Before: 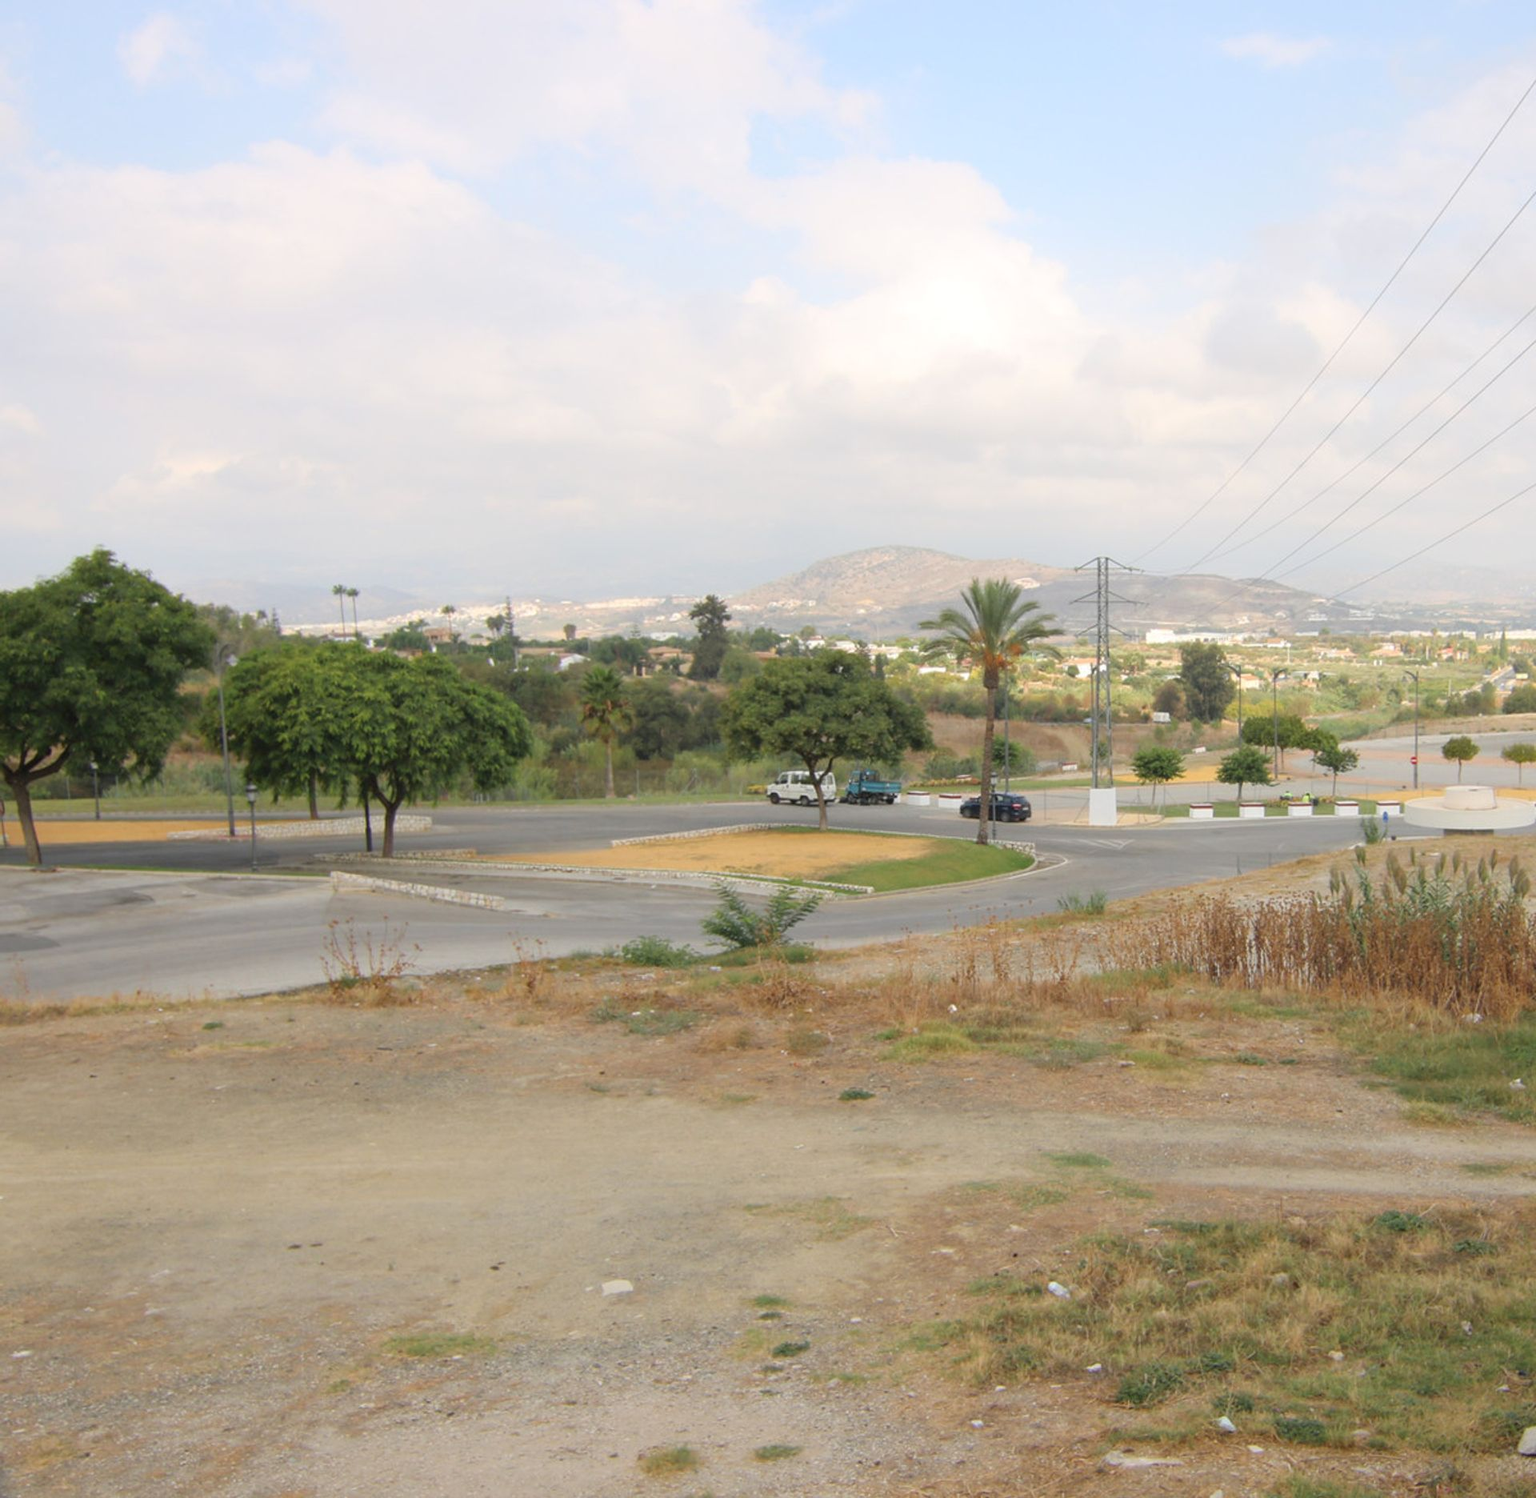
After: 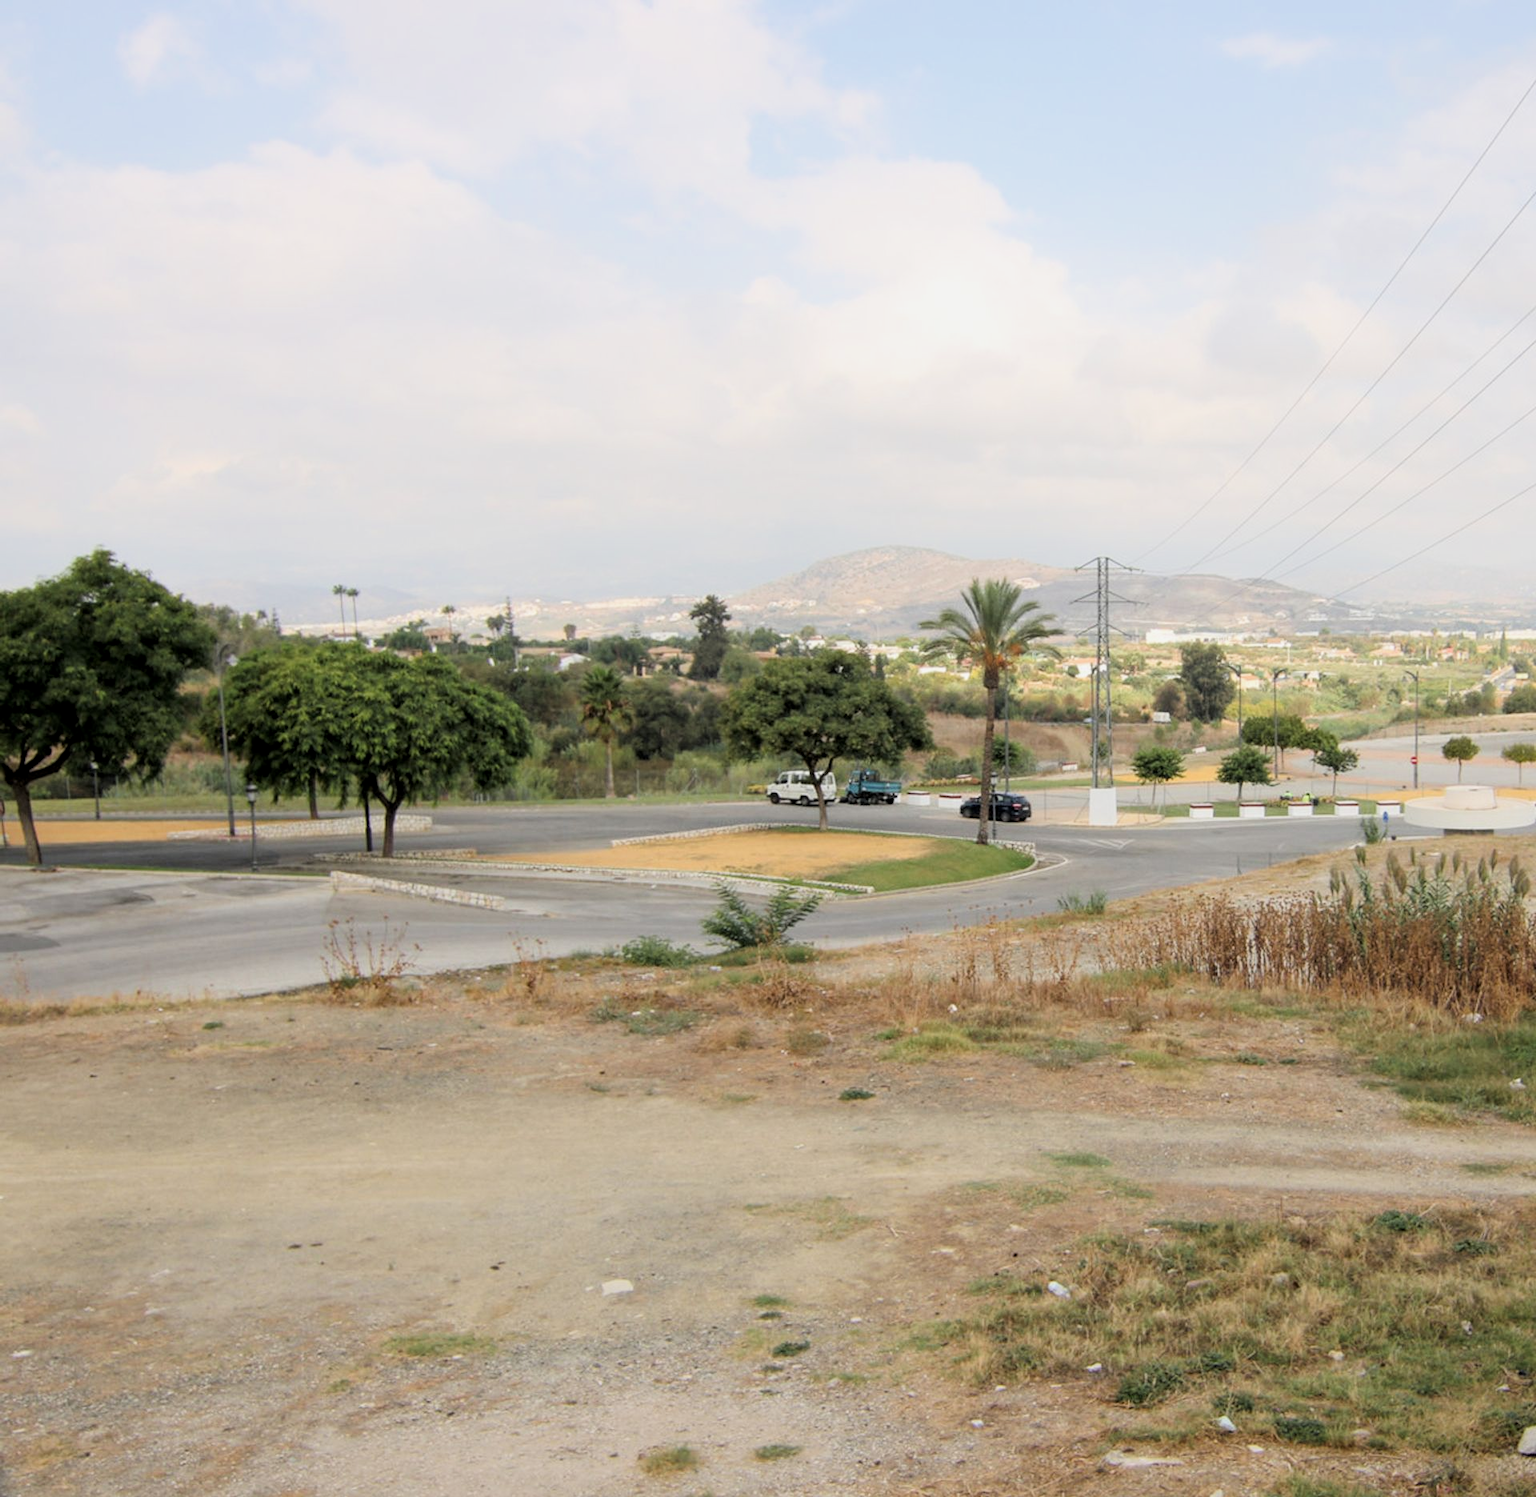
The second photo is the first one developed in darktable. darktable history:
filmic rgb: black relative exposure -16 EV, white relative exposure 6.29 EV, hardness 5.1, contrast 1.35
local contrast: highlights 100%, shadows 100%, detail 120%, midtone range 0.2
